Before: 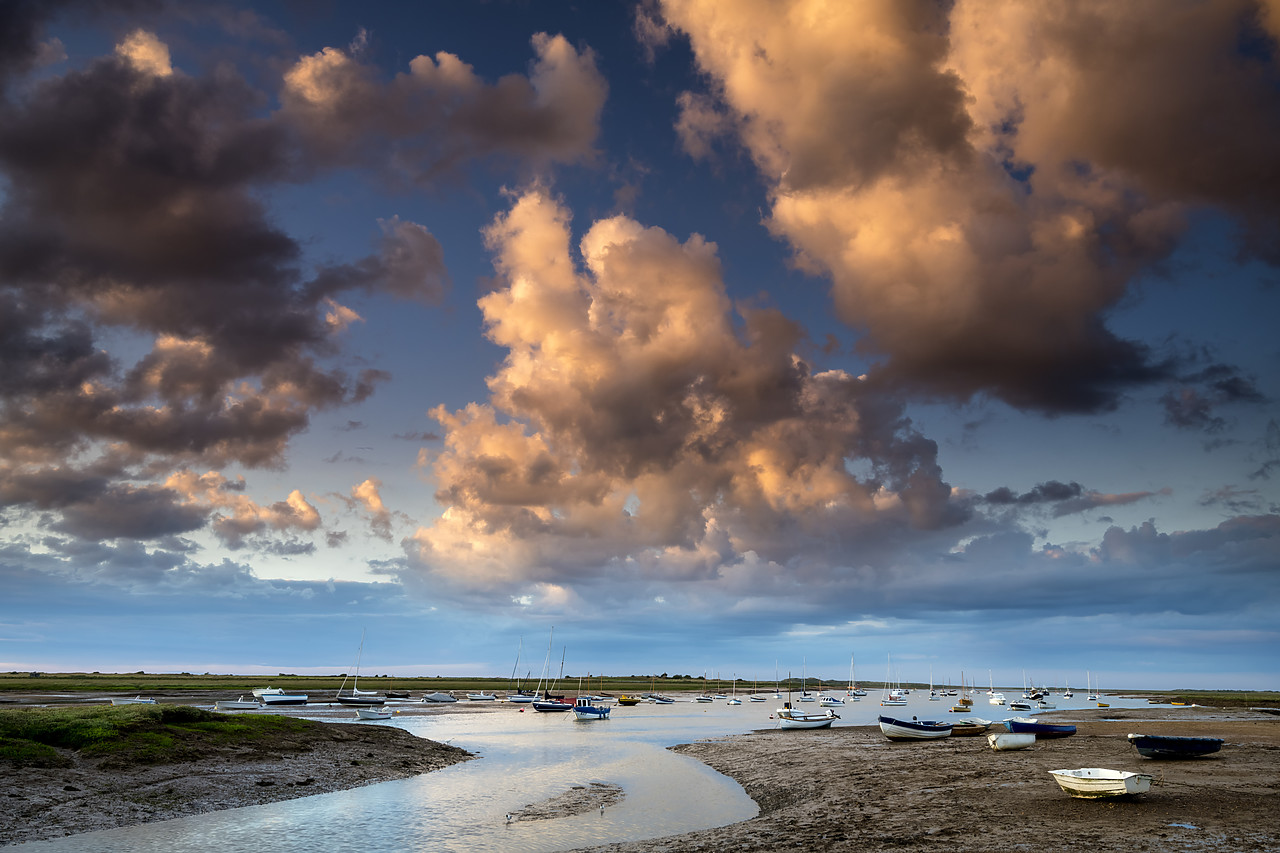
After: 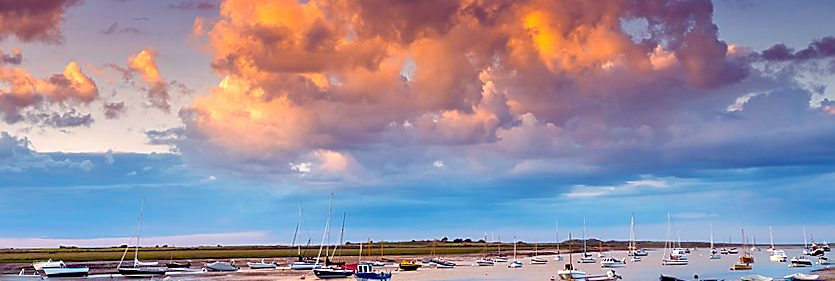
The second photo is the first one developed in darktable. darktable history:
crop: left 18.091%, top 51.13%, right 17.525%, bottom 16.85%
tone equalizer: -8 EV 0.001 EV, -7 EV -0.004 EV, -6 EV 0.009 EV, -5 EV 0.032 EV, -4 EV 0.276 EV, -3 EV 0.644 EV, -2 EV 0.584 EV, -1 EV 0.187 EV, +0 EV 0.024 EV
sharpen: on, module defaults
color balance rgb: shadows lift › chroma 6.43%, shadows lift › hue 305.74°, highlights gain › chroma 2.43%, highlights gain › hue 35.74°, global offset › chroma 0.28%, global offset › hue 320.29°, linear chroma grading › global chroma 5.5%, perceptual saturation grading › global saturation 30%, contrast 5.15%
exposure: exposure -0.041 EV, compensate highlight preservation false
rotate and perspective: rotation -1.24°, automatic cropping off
